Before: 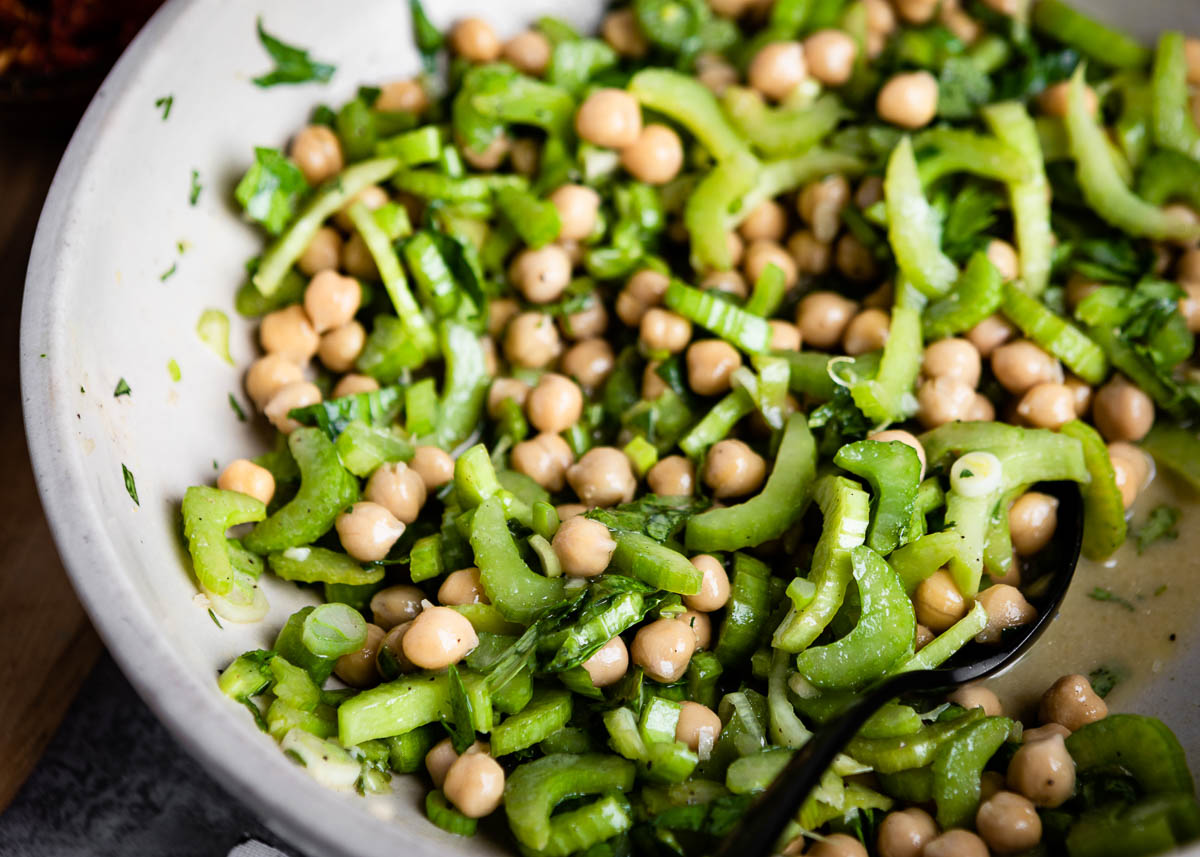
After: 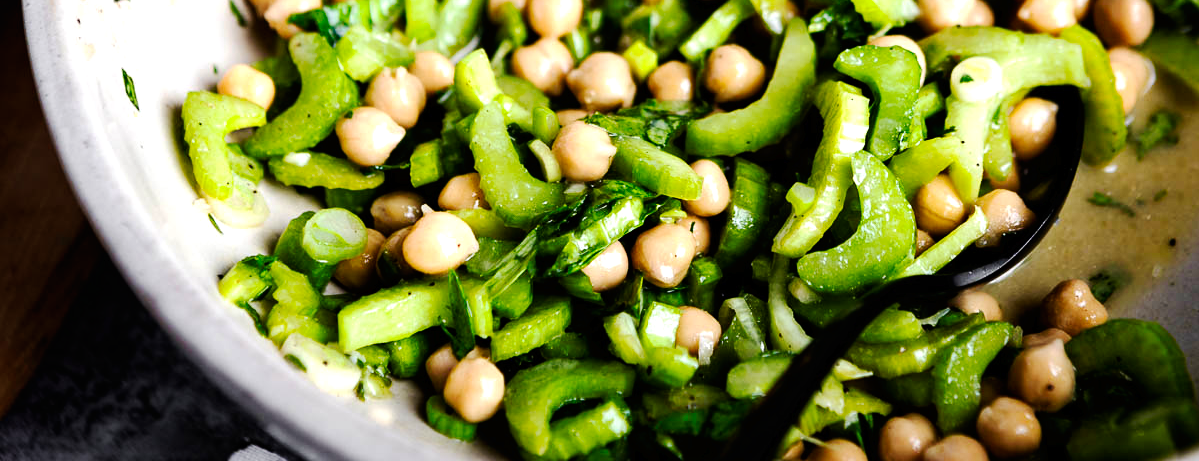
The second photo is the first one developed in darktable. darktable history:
crop and rotate: top 46.121%, right 0.052%
tone curve: curves: ch0 [(0, 0) (0.003, 0.007) (0.011, 0.008) (0.025, 0.007) (0.044, 0.009) (0.069, 0.012) (0.1, 0.02) (0.136, 0.035) (0.177, 0.06) (0.224, 0.104) (0.277, 0.16) (0.335, 0.228) (0.399, 0.308) (0.468, 0.418) (0.543, 0.525) (0.623, 0.635) (0.709, 0.723) (0.801, 0.802) (0.898, 0.889) (1, 1)], preserve colors none
local contrast: mode bilateral grid, contrast 16, coarseness 36, detail 104%, midtone range 0.2
exposure: black level correction 0.001, exposure 0.498 EV, compensate exposure bias true, compensate highlight preservation false
